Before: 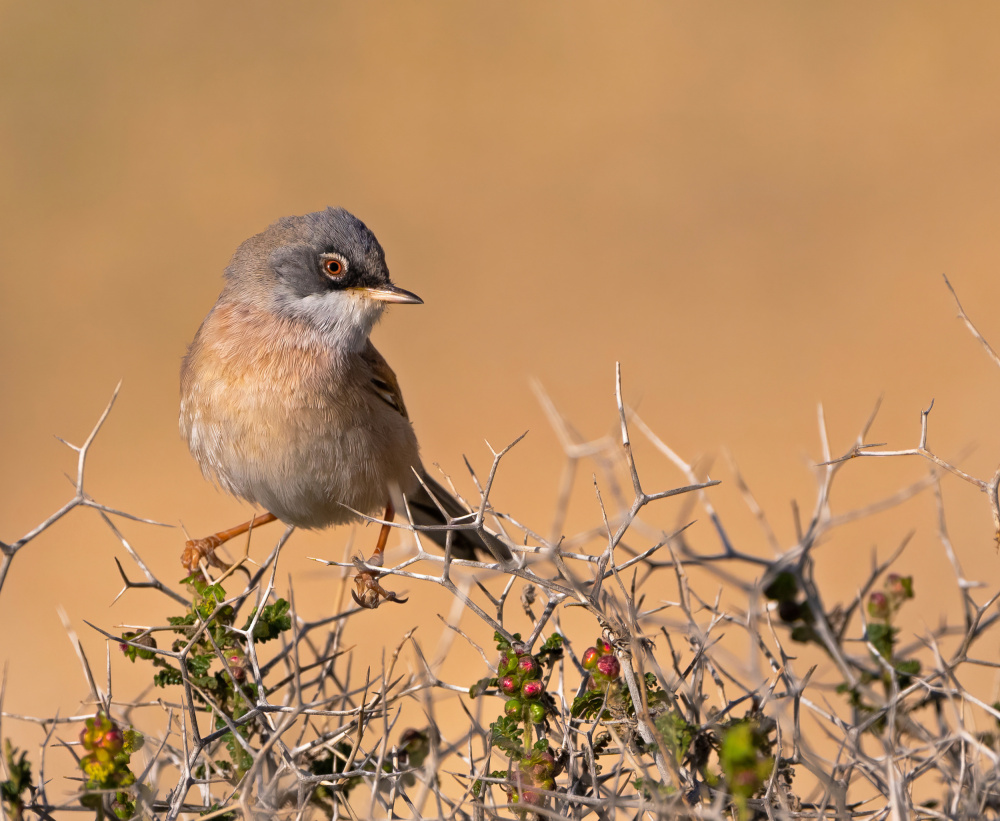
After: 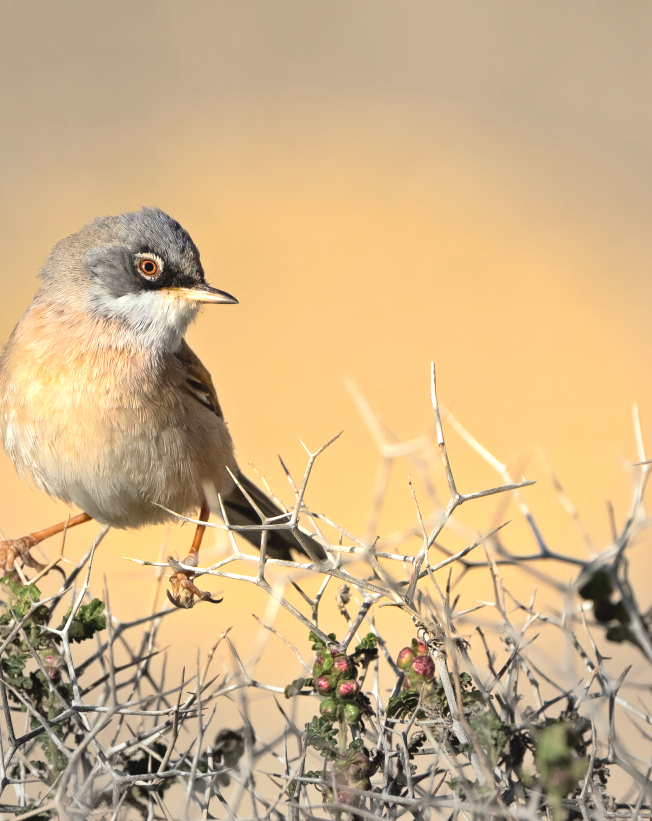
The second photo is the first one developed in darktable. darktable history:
exposure: black level correction -0.005, exposure 0.628 EV, compensate highlight preservation false
crop and rotate: left 18.503%, right 16.223%
vignetting: fall-off start 70.8%, brightness -0.274, width/height ratio 1.334
color correction: highlights a* -7.77, highlights b* 3.05
tone curve: curves: ch0 [(0, 0) (0.003, 0.008) (0.011, 0.017) (0.025, 0.027) (0.044, 0.043) (0.069, 0.059) (0.1, 0.086) (0.136, 0.112) (0.177, 0.152) (0.224, 0.203) (0.277, 0.277) (0.335, 0.346) (0.399, 0.439) (0.468, 0.527) (0.543, 0.613) (0.623, 0.693) (0.709, 0.787) (0.801, 0.863) (0.898, 0.927) (1, 1)], color space Lab, independent channels, preserve colors none
